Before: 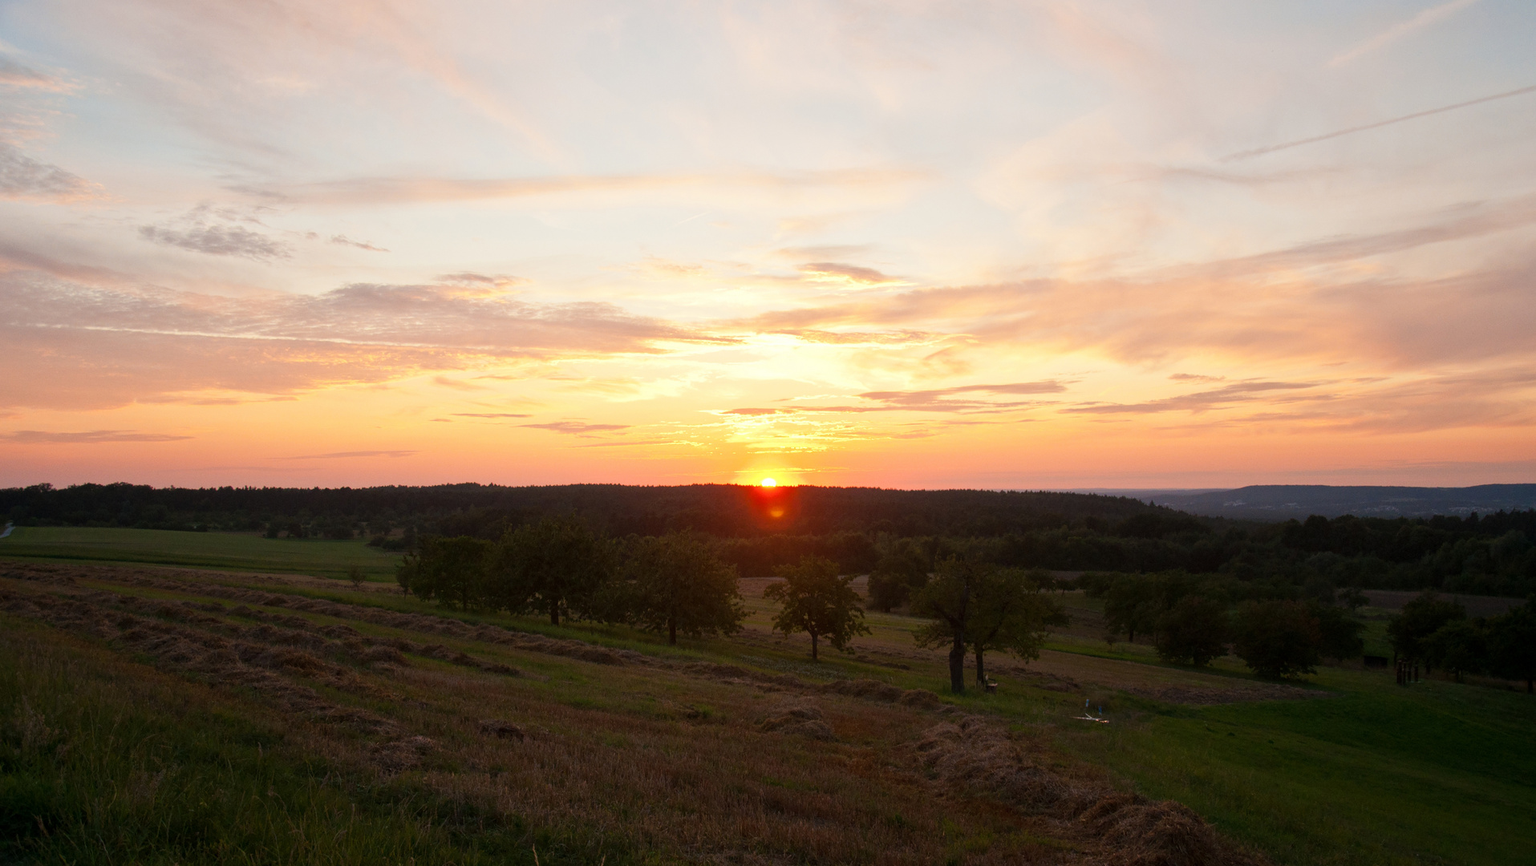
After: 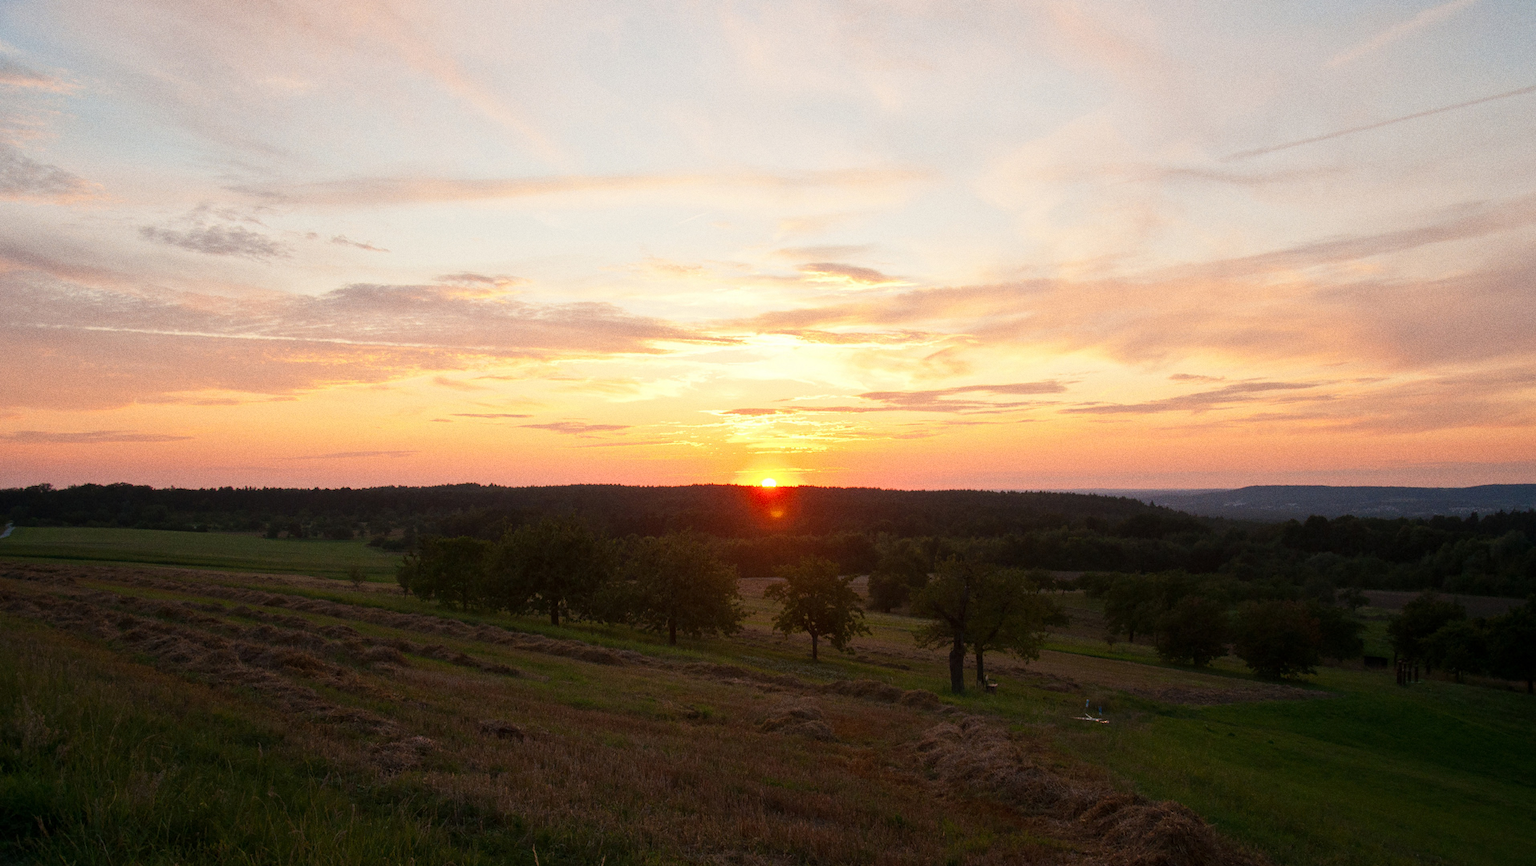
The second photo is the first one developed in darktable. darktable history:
white balance: red 1, blue 1
grain: coarseness 0.09 ISO
